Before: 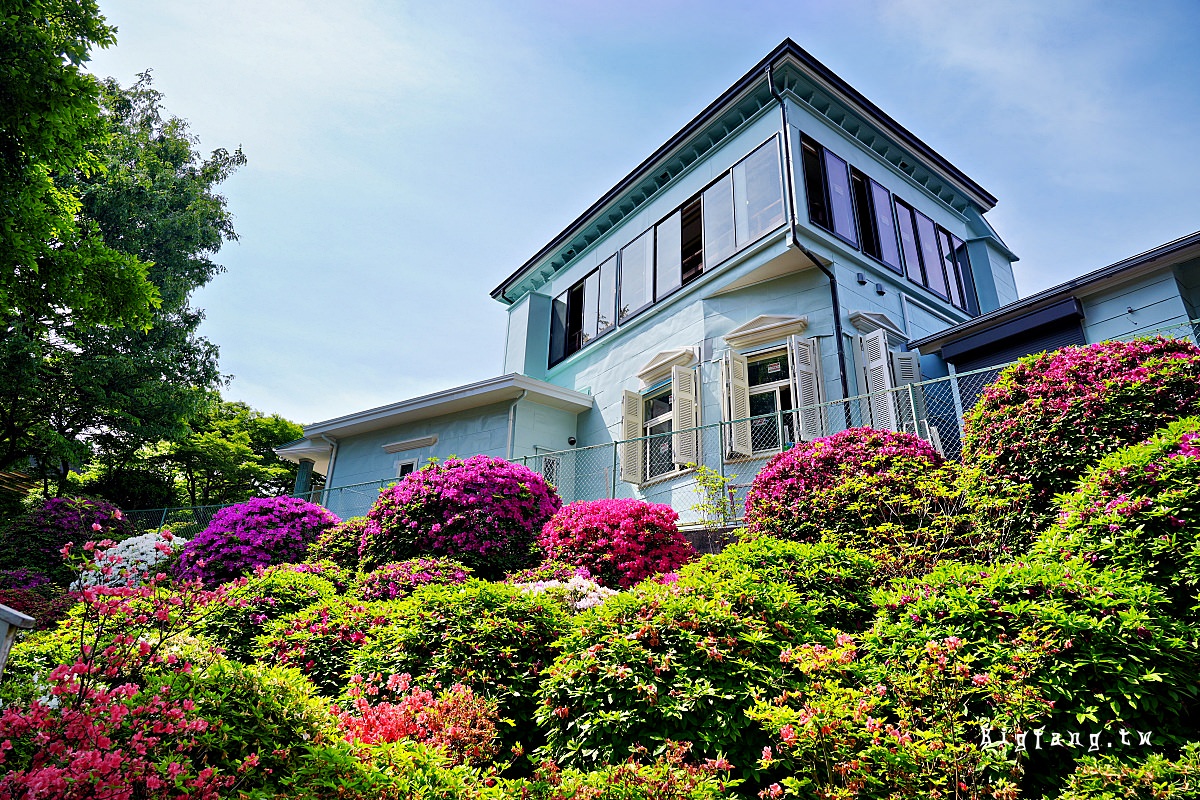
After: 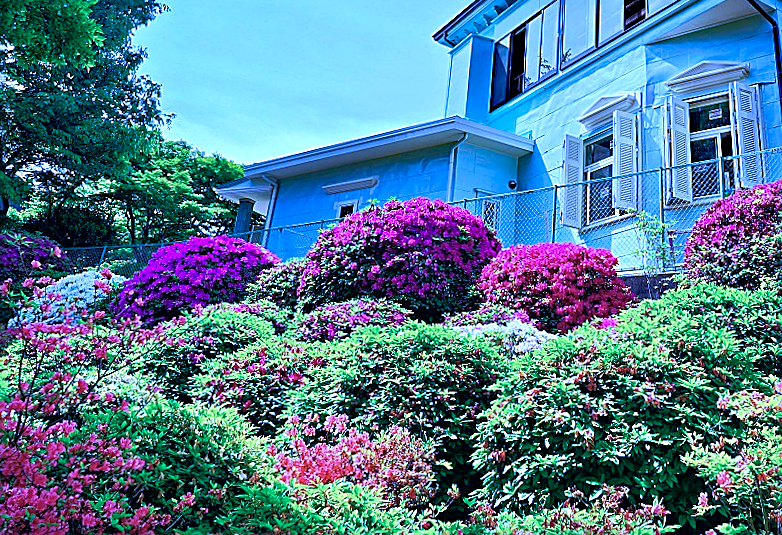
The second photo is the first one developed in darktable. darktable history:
tone equalizer: -8 EV -0.026 EV, -7 EV 0.008 EV, -6 EV -0.008 EV, -5 EV 0.005 EV, -4 EV -0.04 EV, -3 EV -0.24 EV, -2 EV -0.668 EV, -1 EV -0.971 EV, +0 EV -0.947 EV
crop and rotate: angle -0.786°, left 4.054%, top 31.729%, right 29.378%
local contrast: highlights 101%, shadows 97%, detail 119%, midtone range 0.2
velvia: on, module defaults
exposure: black level correction 0, exposure 1.099 EV, compensate highlight preservation false
sharpen: on, module defaults
color calibration: illuminant custom, x 0.46, y 0.429, temperature 2624.71 K
haze removal: strength 0.284, distance 0.256, adaptive false
